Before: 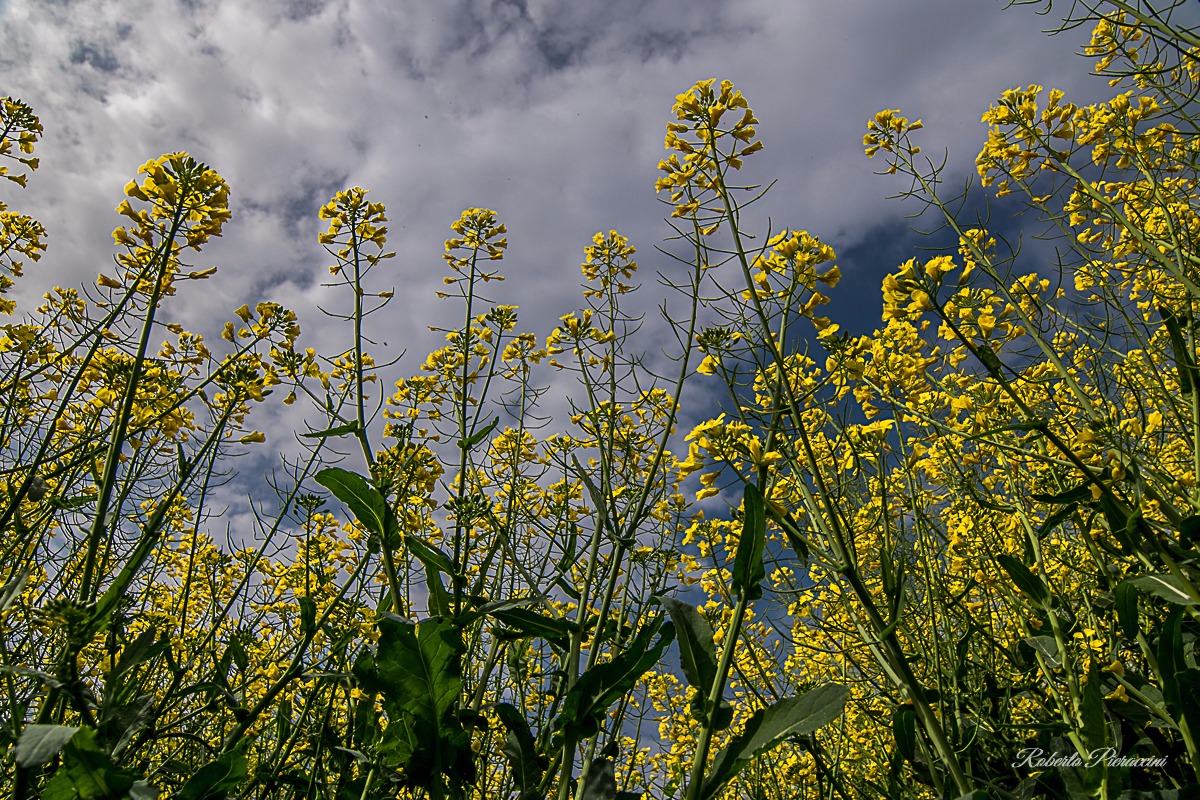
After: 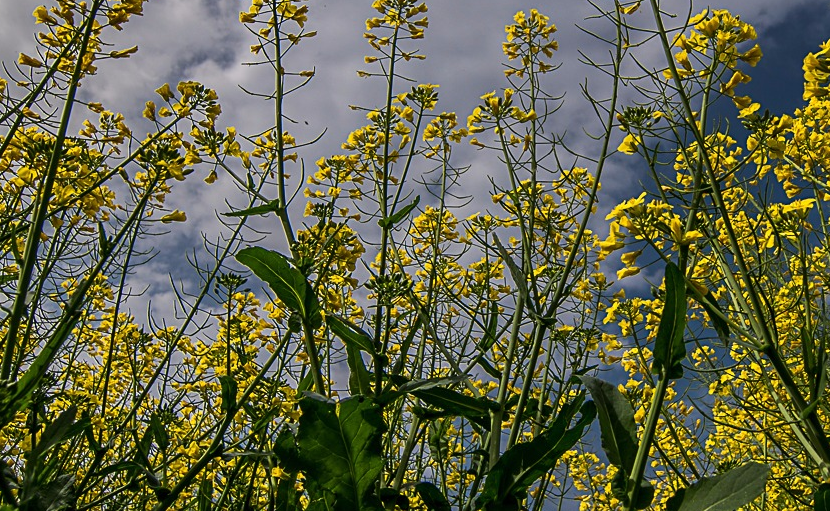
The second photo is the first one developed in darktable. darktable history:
crop: left 6.649%, top 27.667%, right 24.118%, bottom 8.438%
